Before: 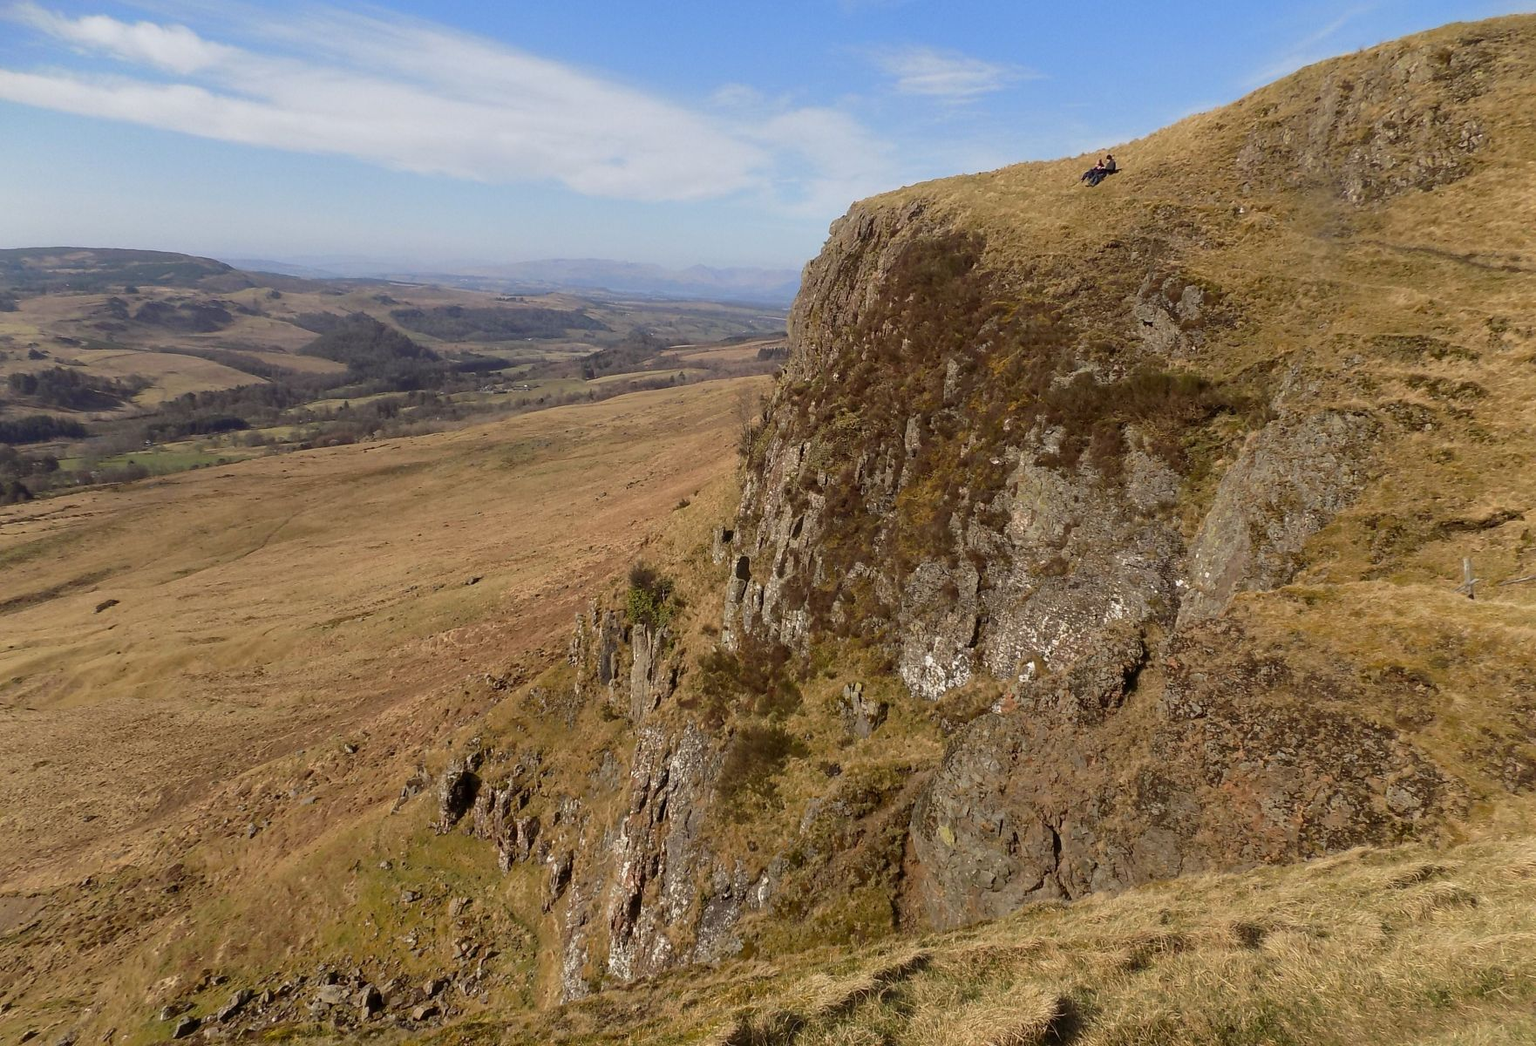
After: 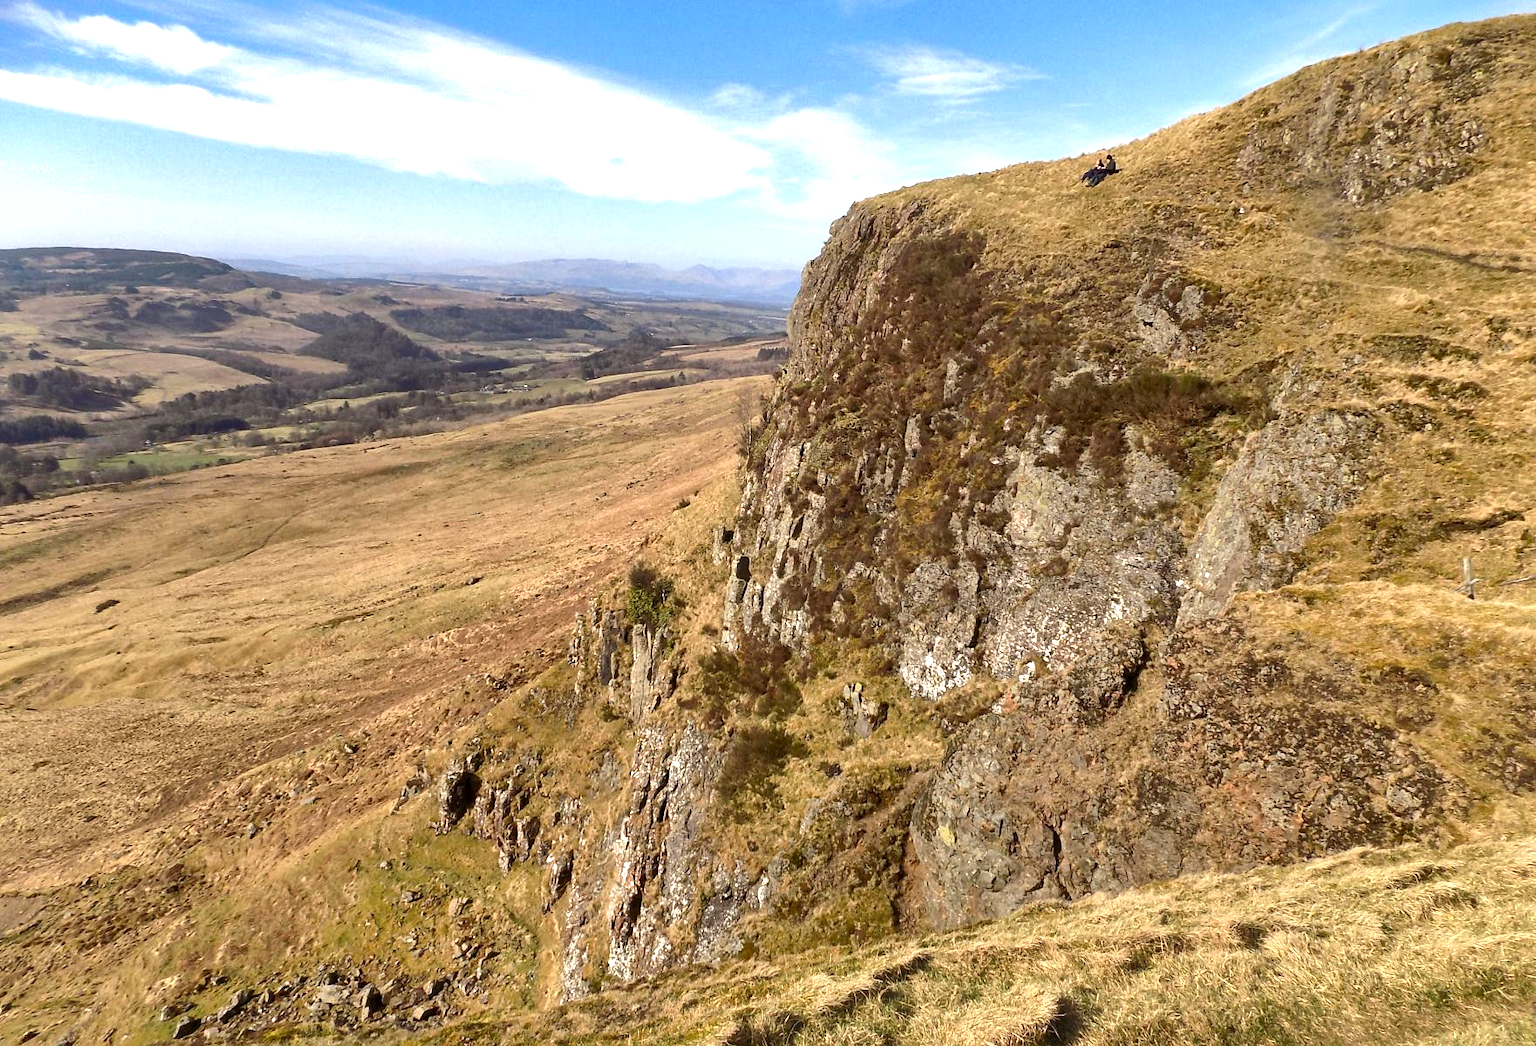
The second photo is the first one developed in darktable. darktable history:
local contrast: mode bilateral grid, contrast 19, coarseness 99, detail 150%, midtone range 0.2
exposure: black level correction 0, exposure 0.898 EV, compensate highlight preservation false
shadows and highlights: shadows 60.26, soften with gaussian
